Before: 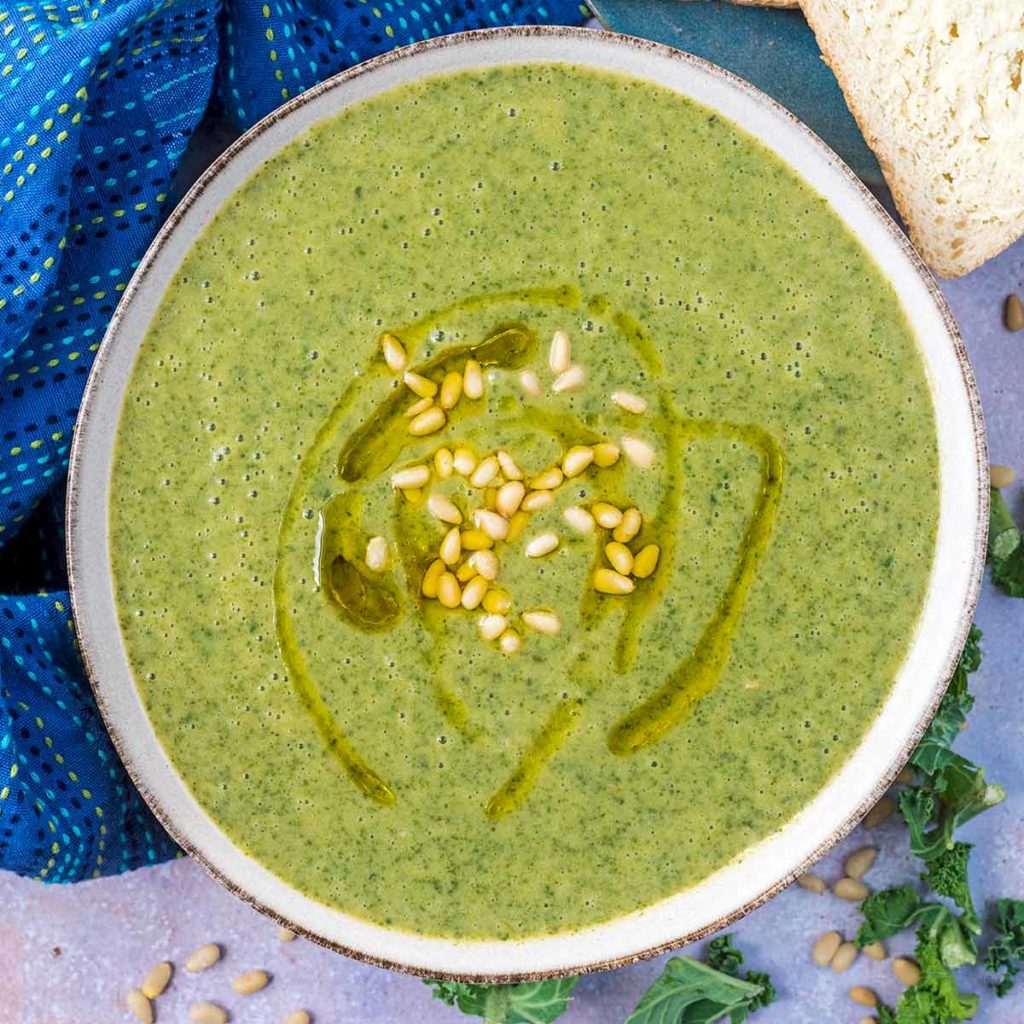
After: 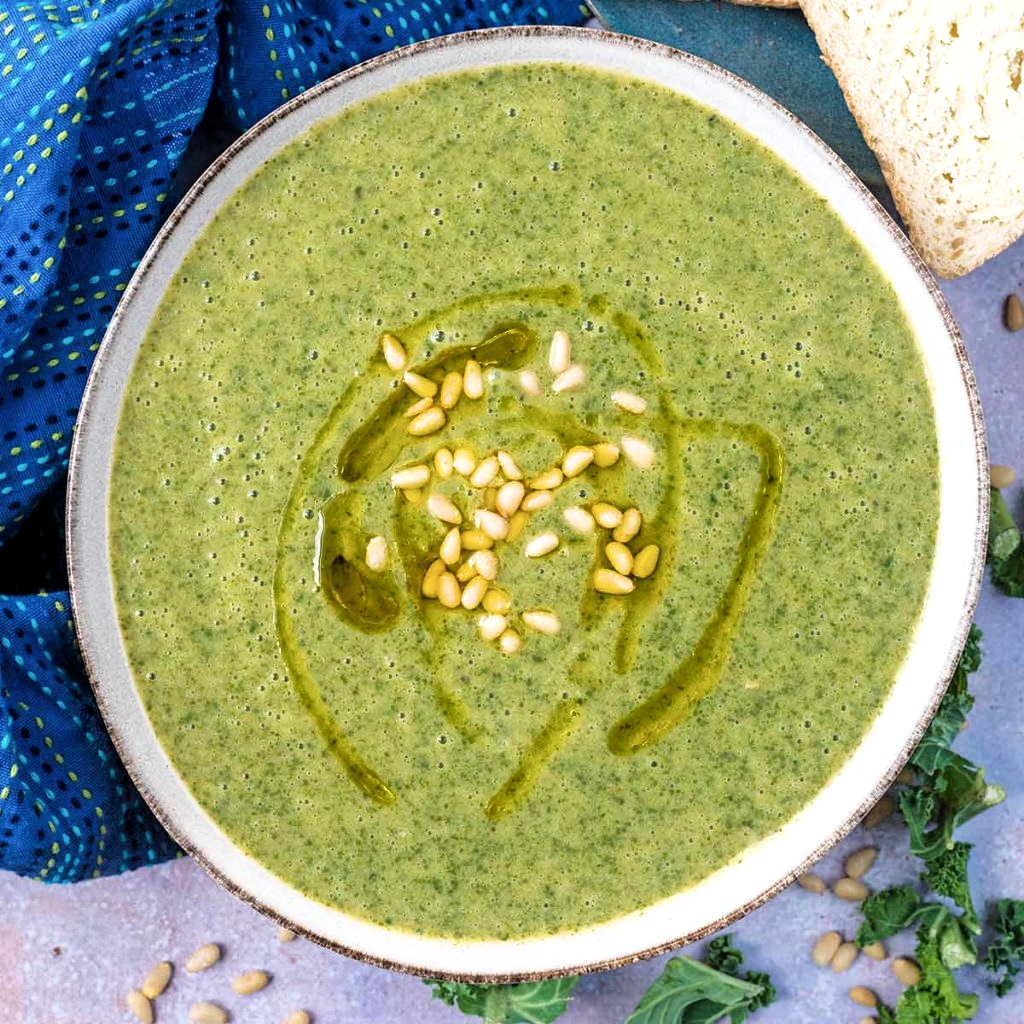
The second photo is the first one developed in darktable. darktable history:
filmic rgb: white relative exposure 2.45 EV, hardness 6.33
shadows and highlights: shadows 10, white point adjustment 1, highlights -40
